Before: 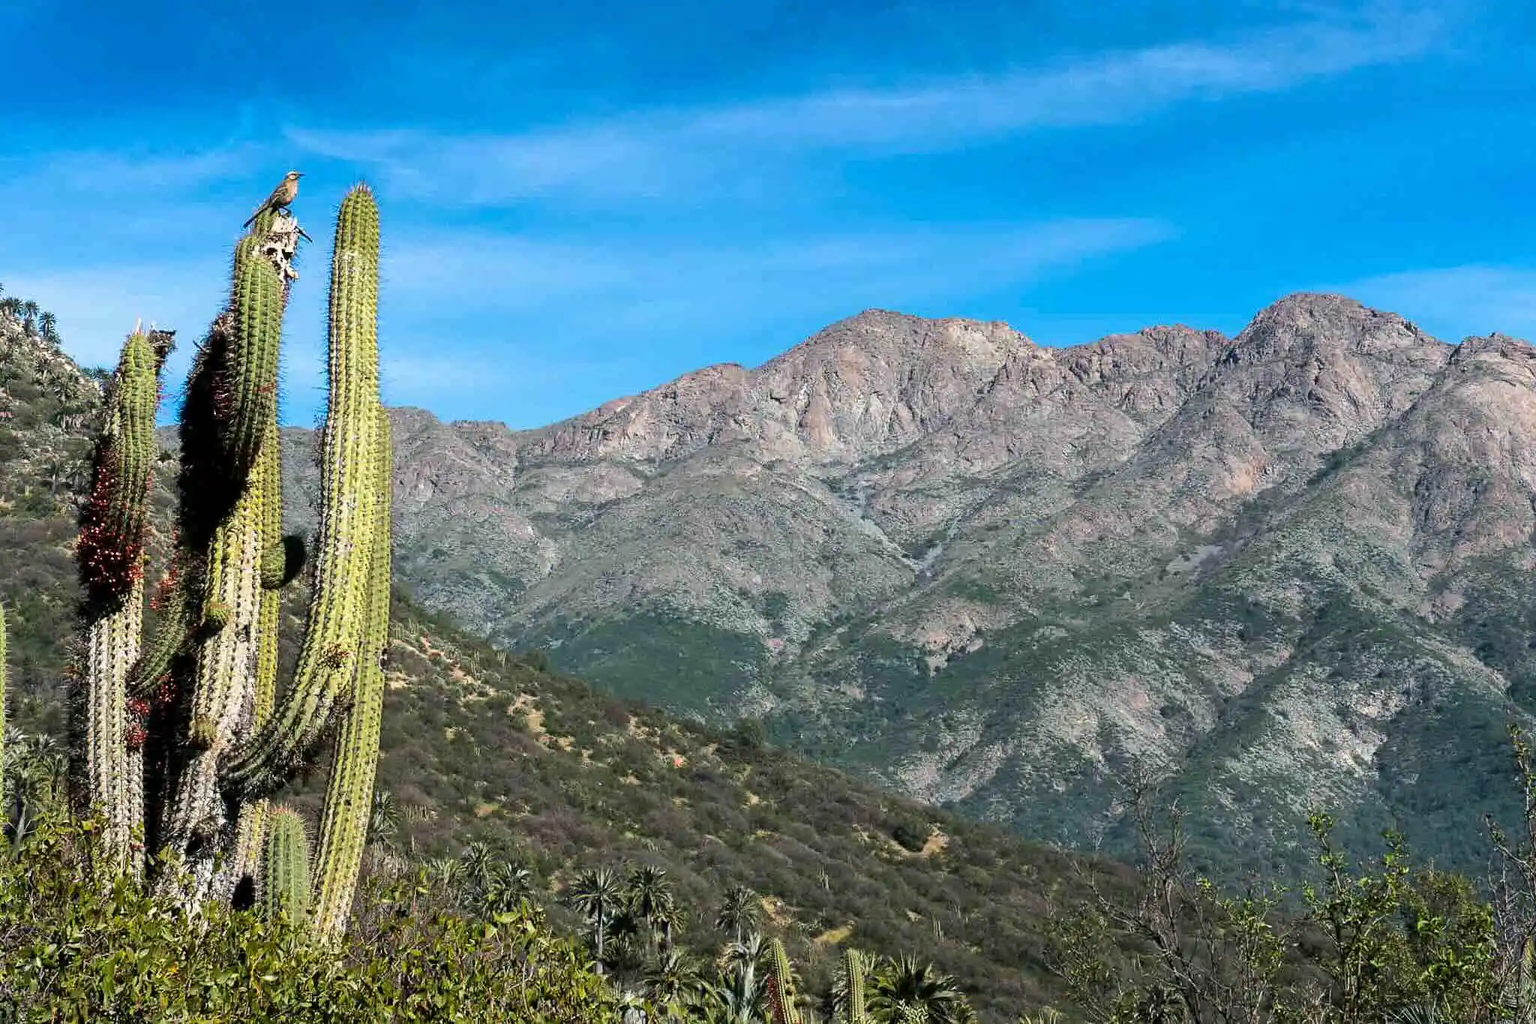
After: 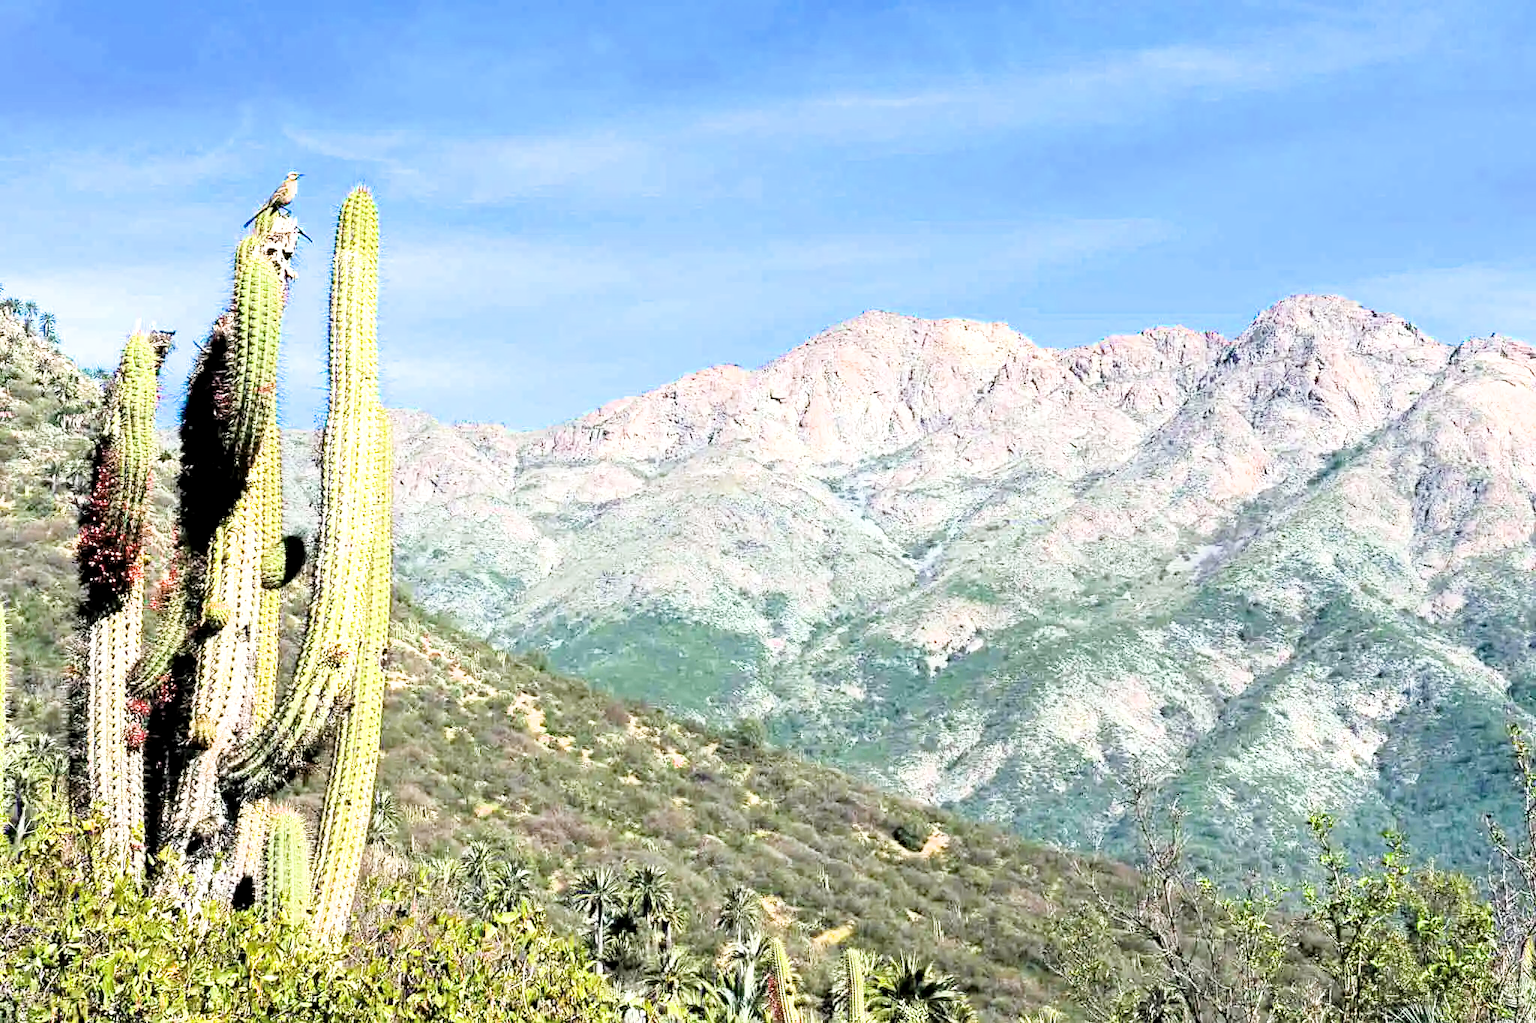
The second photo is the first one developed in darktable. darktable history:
haze removal: compatibility mode true, adaptive false
exposure: exposure 2.24 EV, compensate highlight preservation false
local contrast: highlights 102%, shadows 101%, detail 119%, midtone range 0.2
filmic rgb: black relative exposure -7.72 EV, white relative exposure 4.38 EV, target black luminance 0%, hardness 3.75, latitude 50.74%, contrast 1.073, highlights saturation mix 9.68%, shadows ↔ highlights balance -0.262%
